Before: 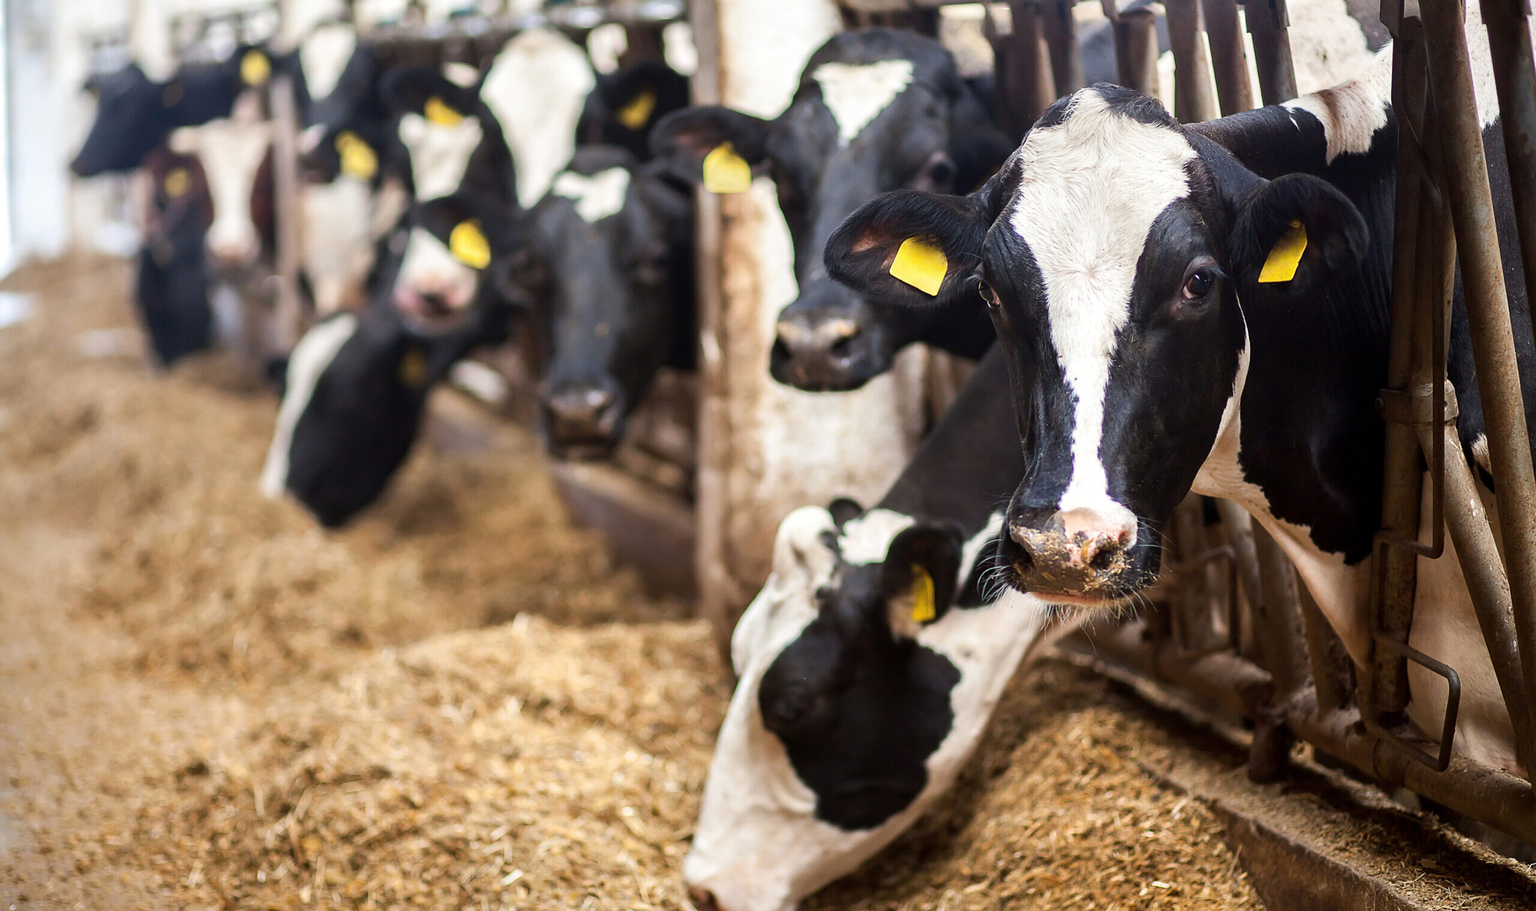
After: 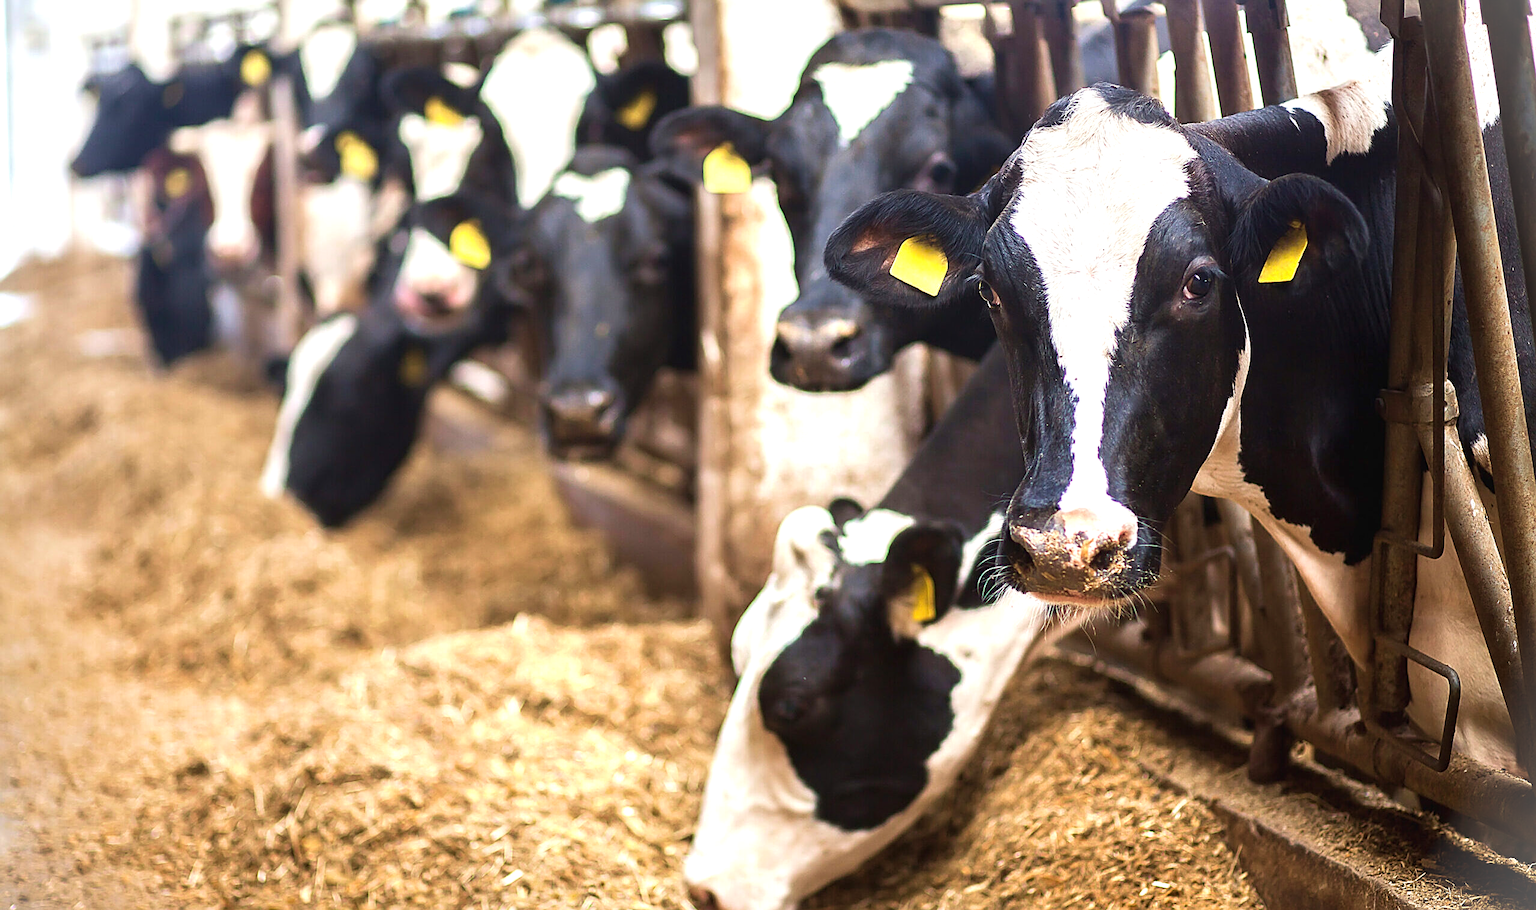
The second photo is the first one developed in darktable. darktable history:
sharpen: on, module defaults
exposure: black level correction -0.002, exposure 0.54 EV, compensate highlight preservation false
base curve: curves: ch0 [(0, 0) (0.472, 0.455) (1, 1)], preserve colors none
vignetting: fall-off start 100%, brightness 0.3, saturation 0
velvia: on, module defaults
